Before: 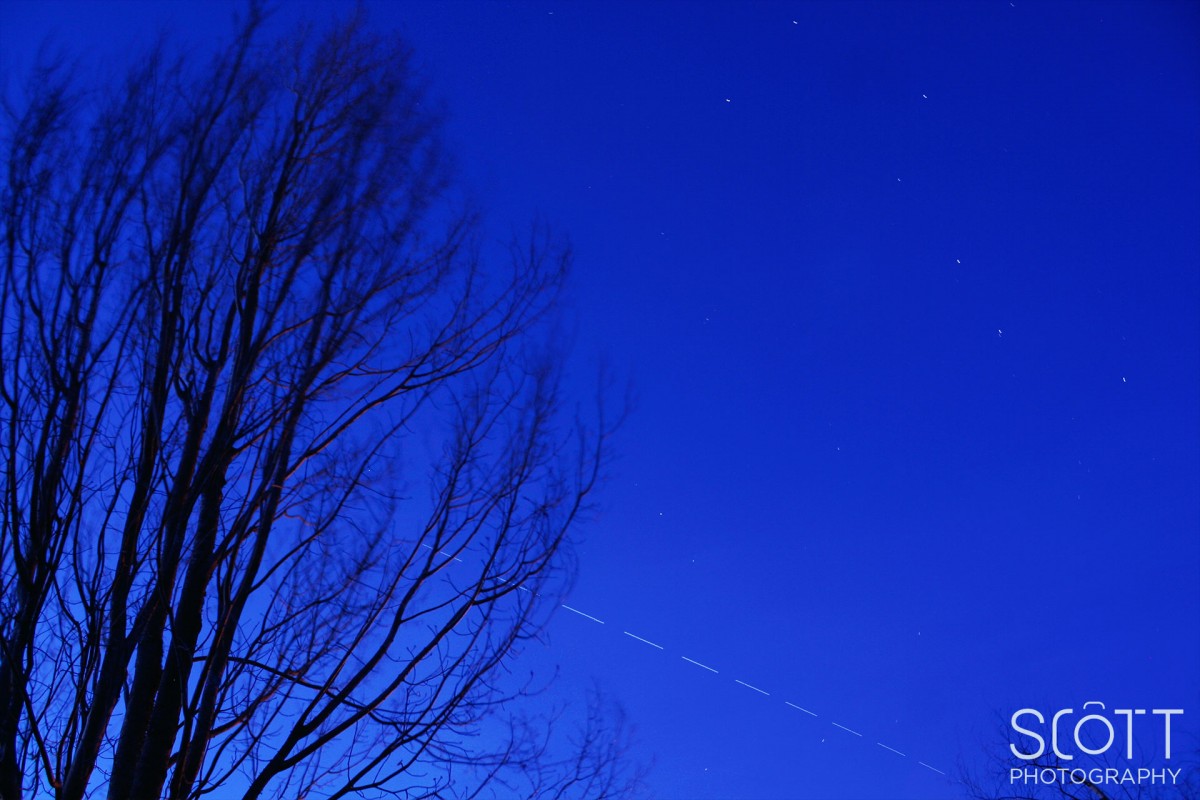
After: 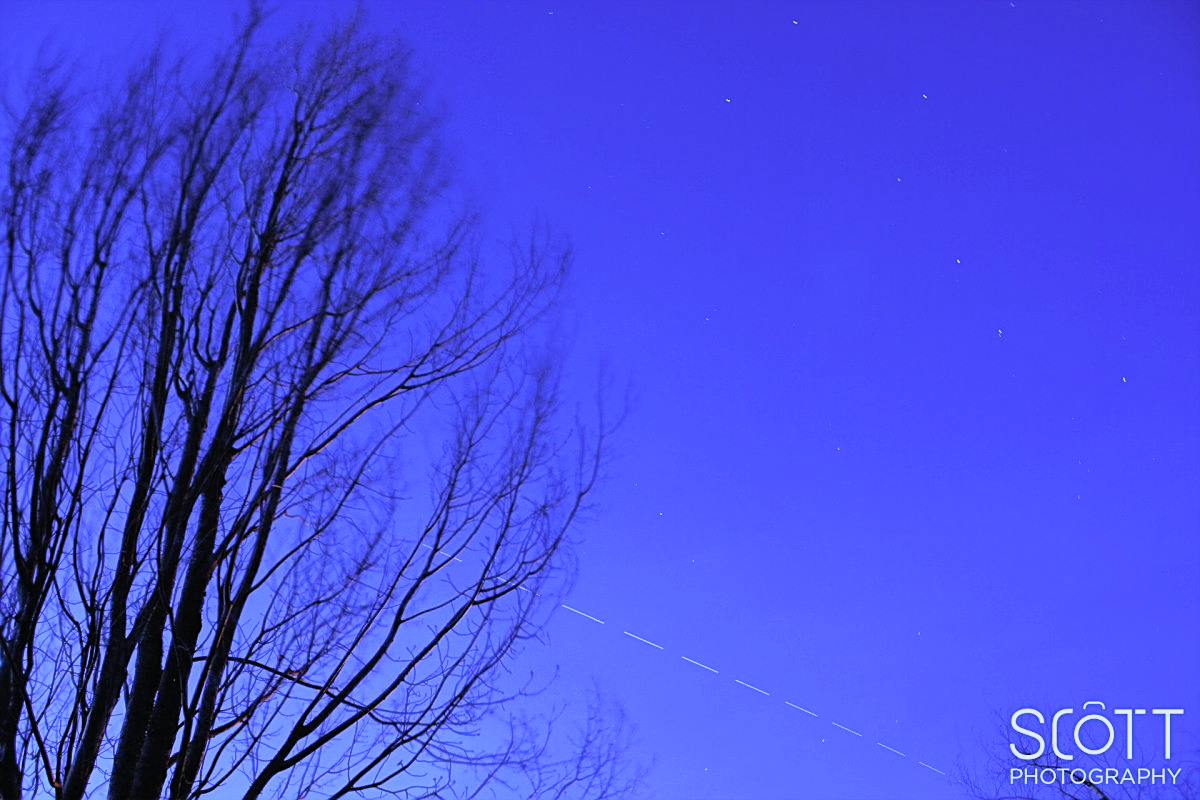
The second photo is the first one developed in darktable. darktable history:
exposure: black level correction 0, exposure 1.1 EV, compensate highlight preservation false
filmic rgb: black relative exposure -7.65 EV, white relative exposure 4.56 EV, hardness 3.61, contrast 1.05
sharpen: on, module defaults
contrast brightness saturation: brightness 0.15
